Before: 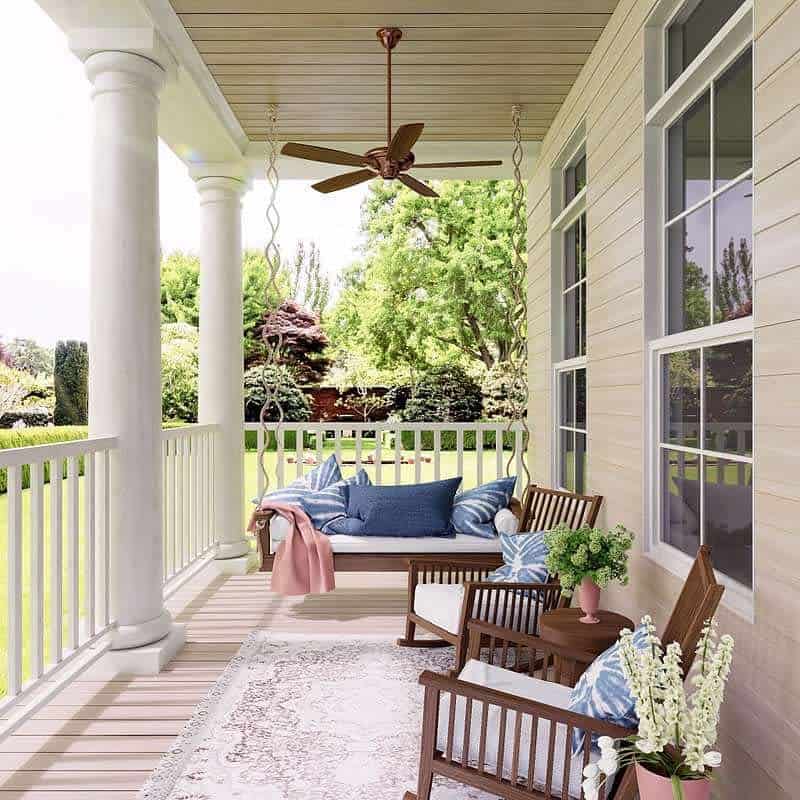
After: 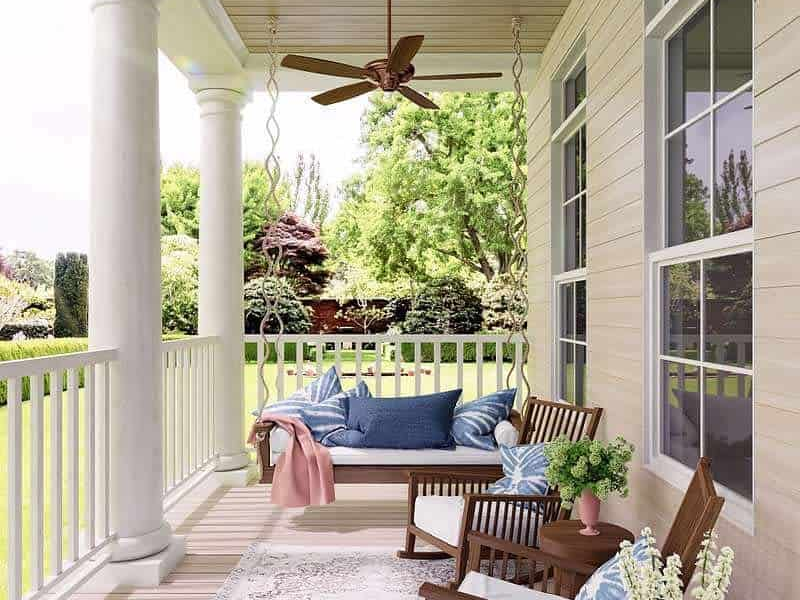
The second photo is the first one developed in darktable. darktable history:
crop: top 11.022%, bottom 13.953%
